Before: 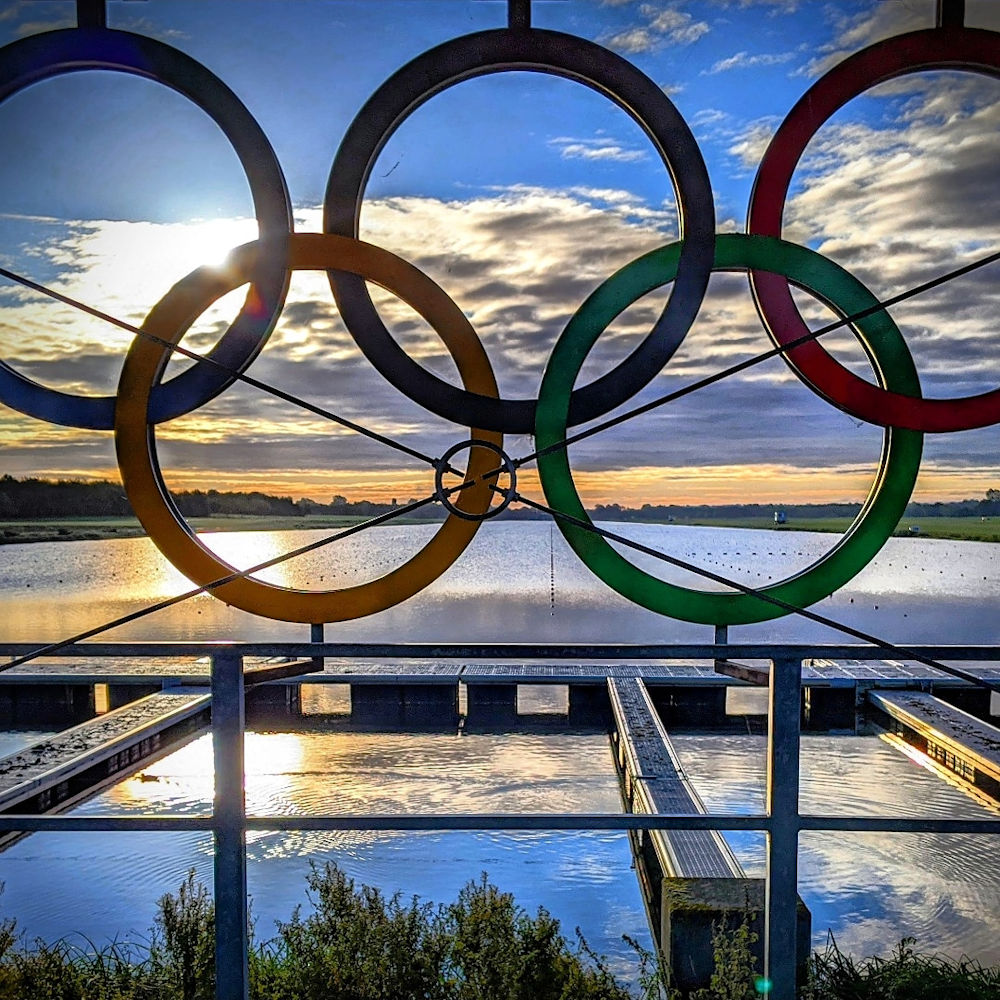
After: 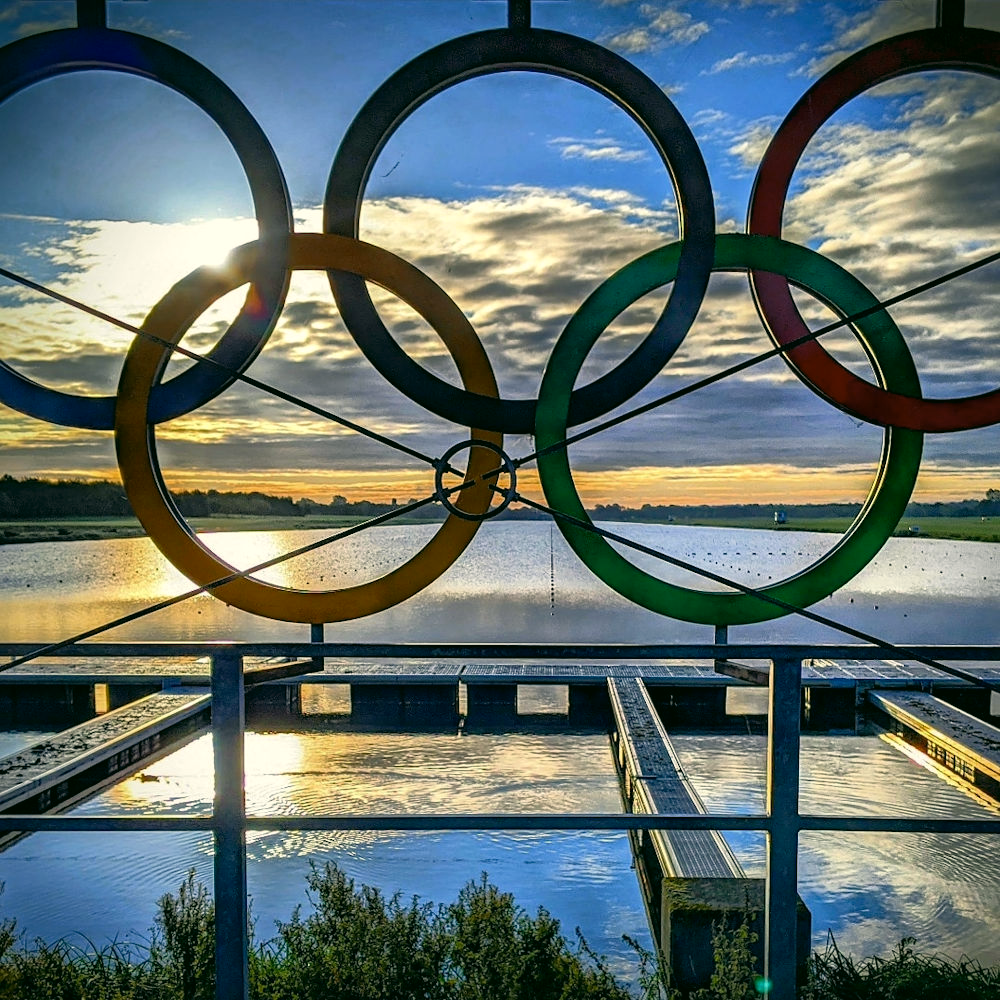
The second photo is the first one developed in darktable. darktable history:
levels: mode automatic, gray 50.8%
color correction: highlights a* -0.482, highlights b* 9.48, shadows a* -9.48, shadows b* 0.803
